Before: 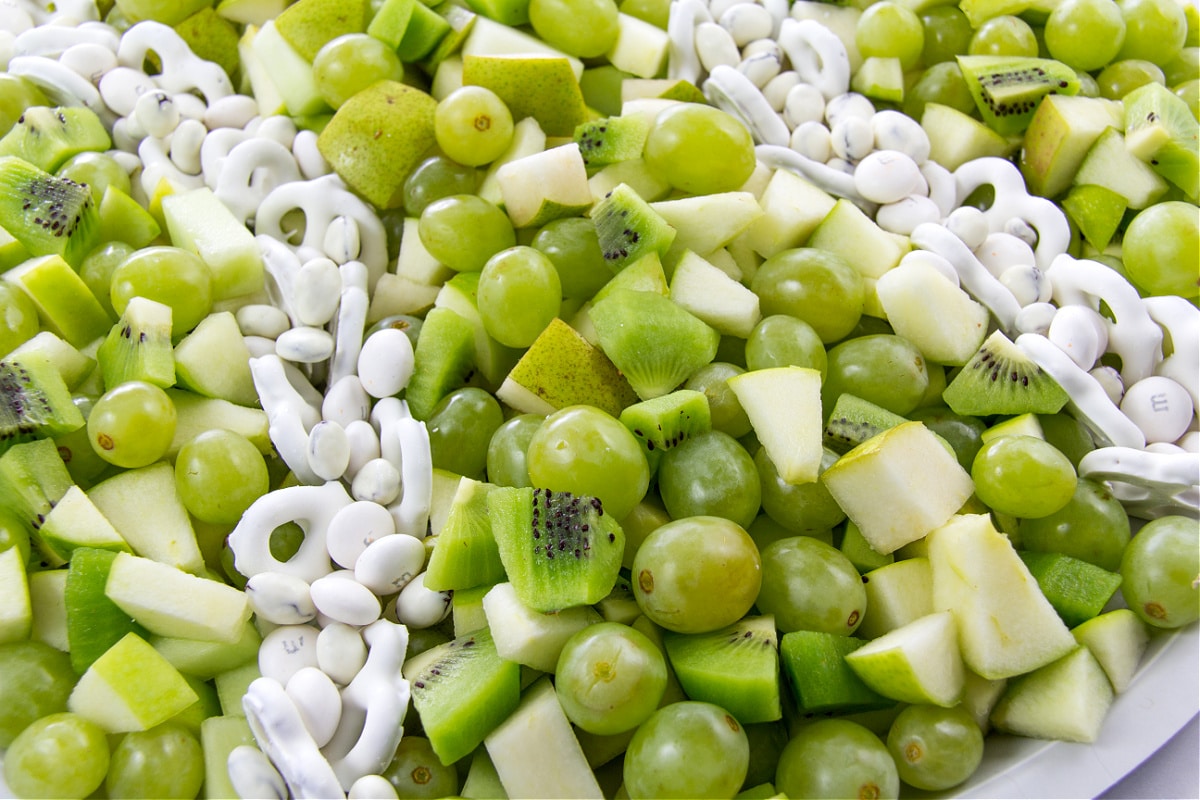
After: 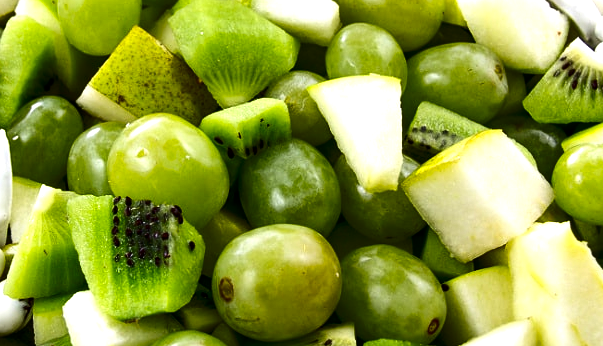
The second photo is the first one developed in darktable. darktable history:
contrast brightness saturation: contrast 0.1, brightness -0.26, saturation 0.14
crop: left 35.03%, top 36.625%, right 14.663%, bottom 20.057%
tone equalizer: -8 EV -0.75 EV, -7 EV -0.7 EV, -6 EV -0.6 EV, -5 EV -0.4 EV, -3 EV 0.4 EV, -2 EV 0.6 EV, -1 EV 0.7 EV, +0 EV 0.75 EV, edges refinement/feathering 500, mask exposure compensation -1.57 EV, preserve details no
